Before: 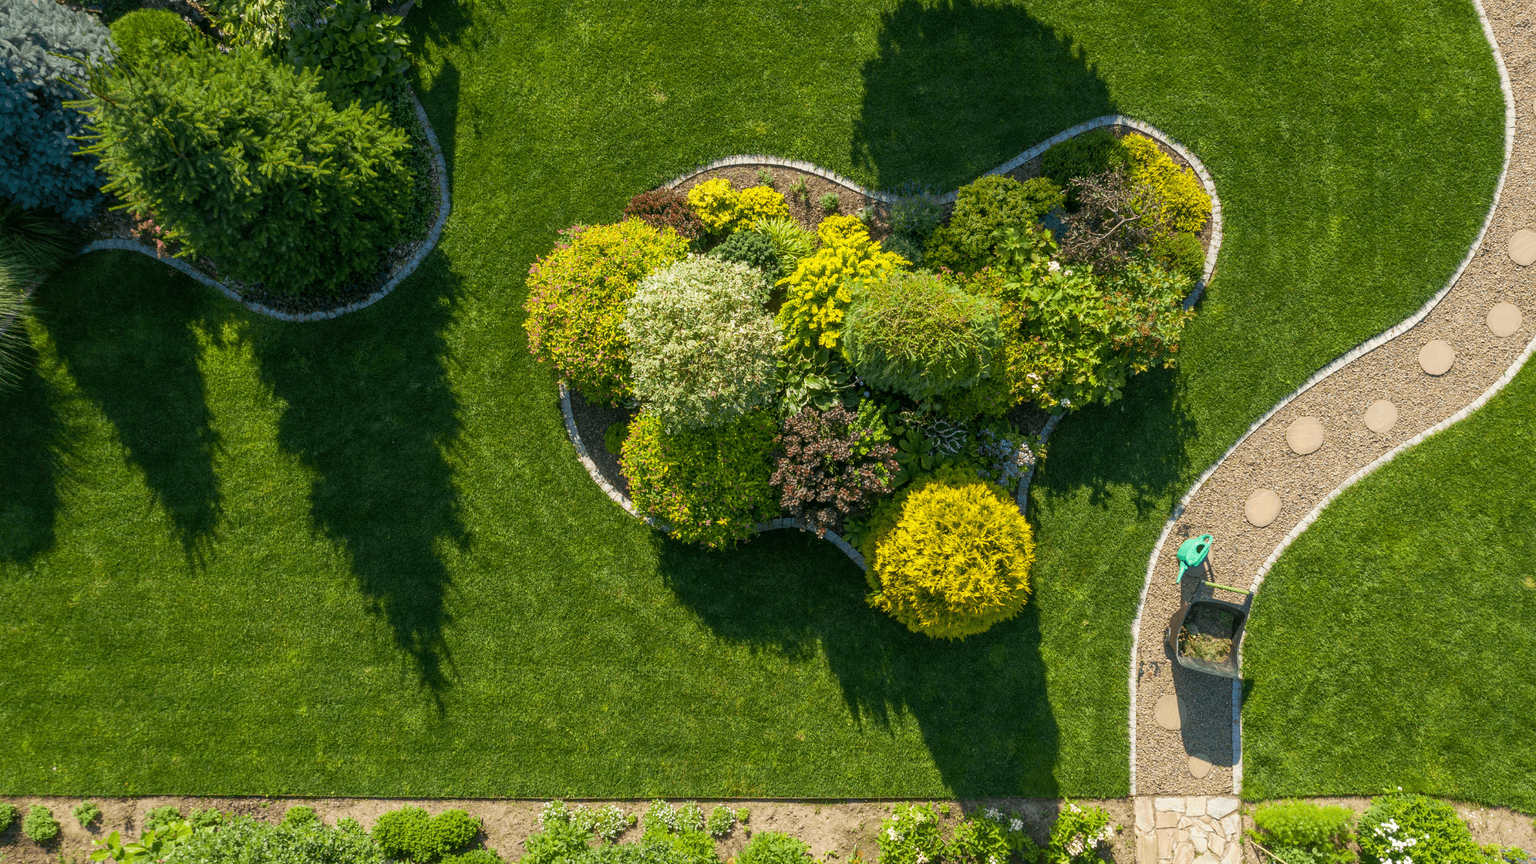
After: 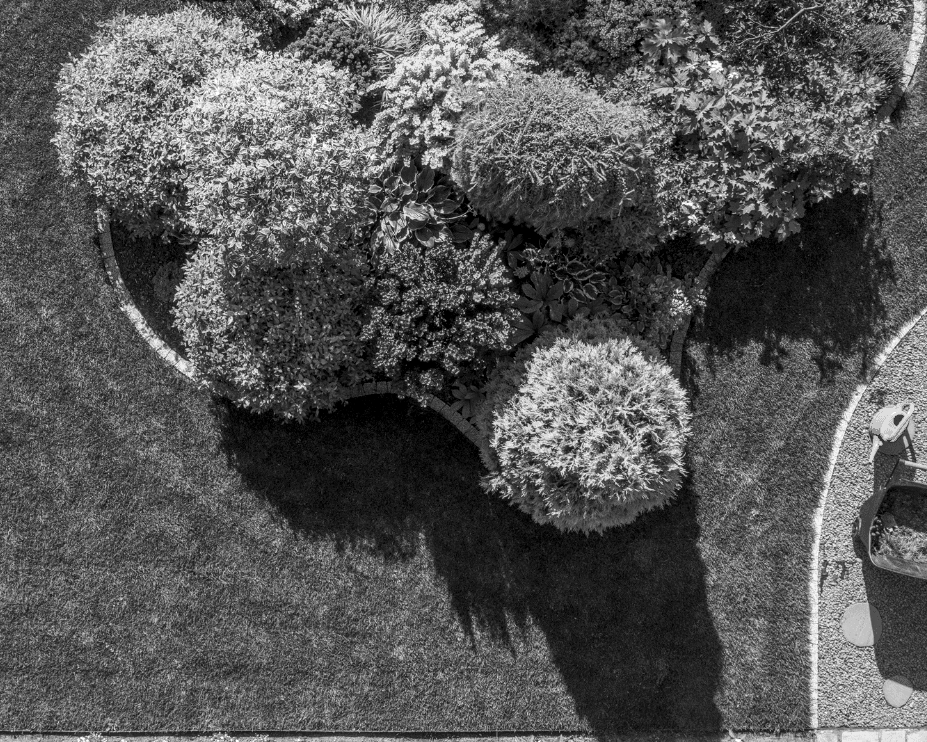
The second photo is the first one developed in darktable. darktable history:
monochrome: a -6.99, b 35.61, size 1.4
contrast brightness saturation: brightness -0.09
crop: left 31.379%, top 24.658%, right 20.326%, bottom 6.628%
local contrast: on, module defaults
